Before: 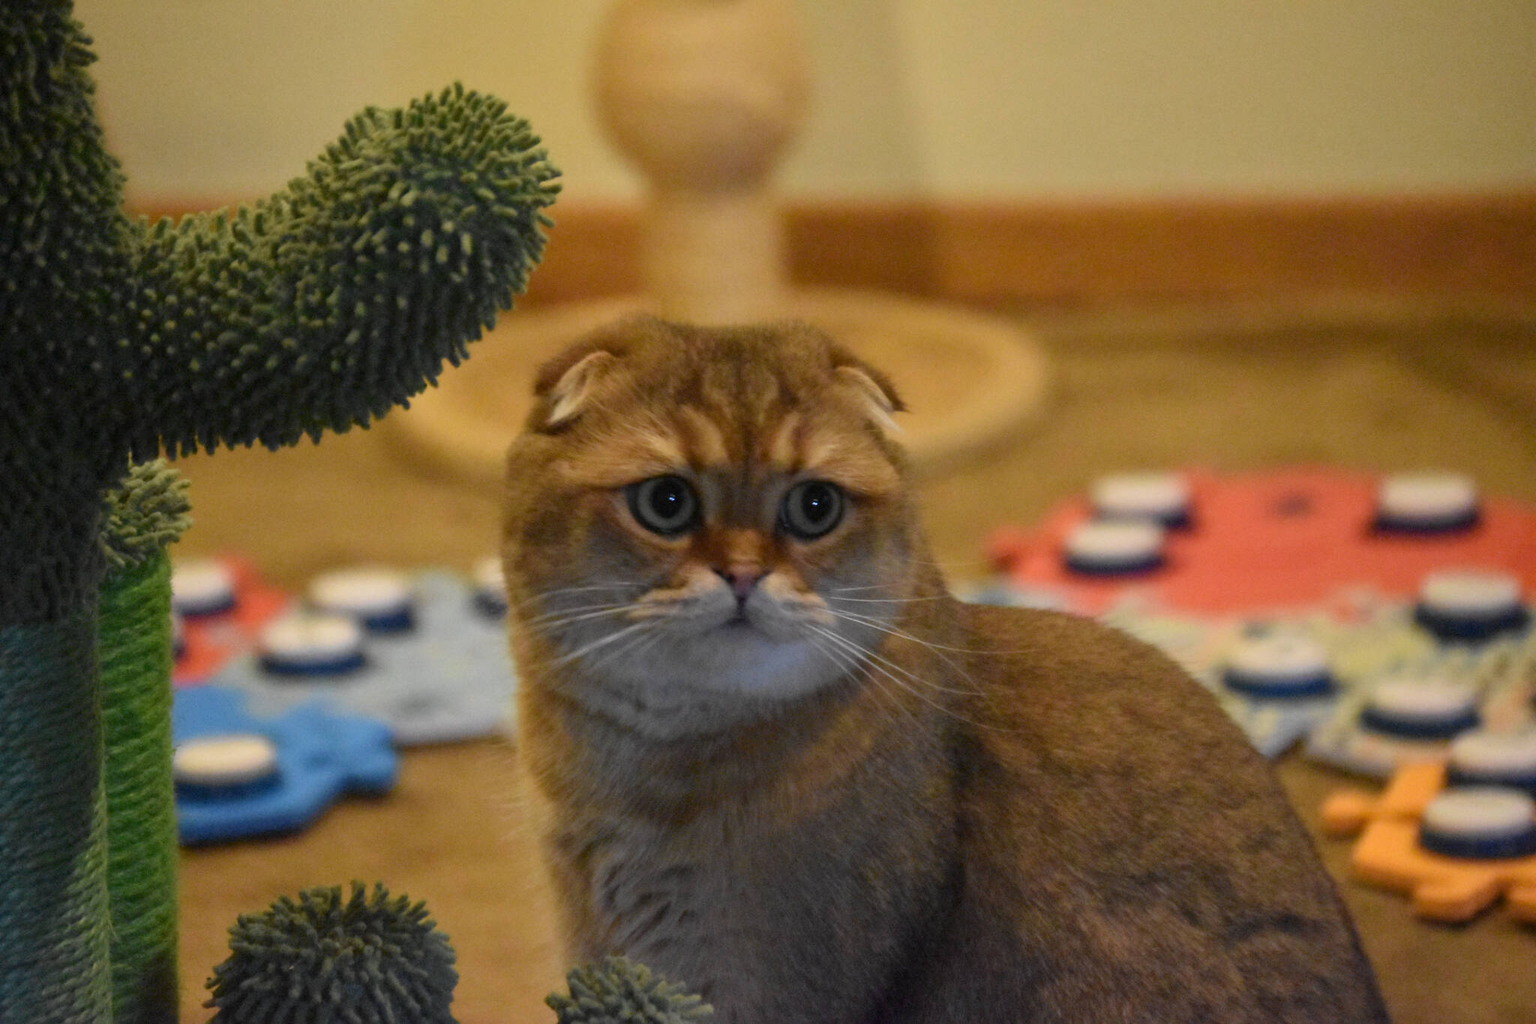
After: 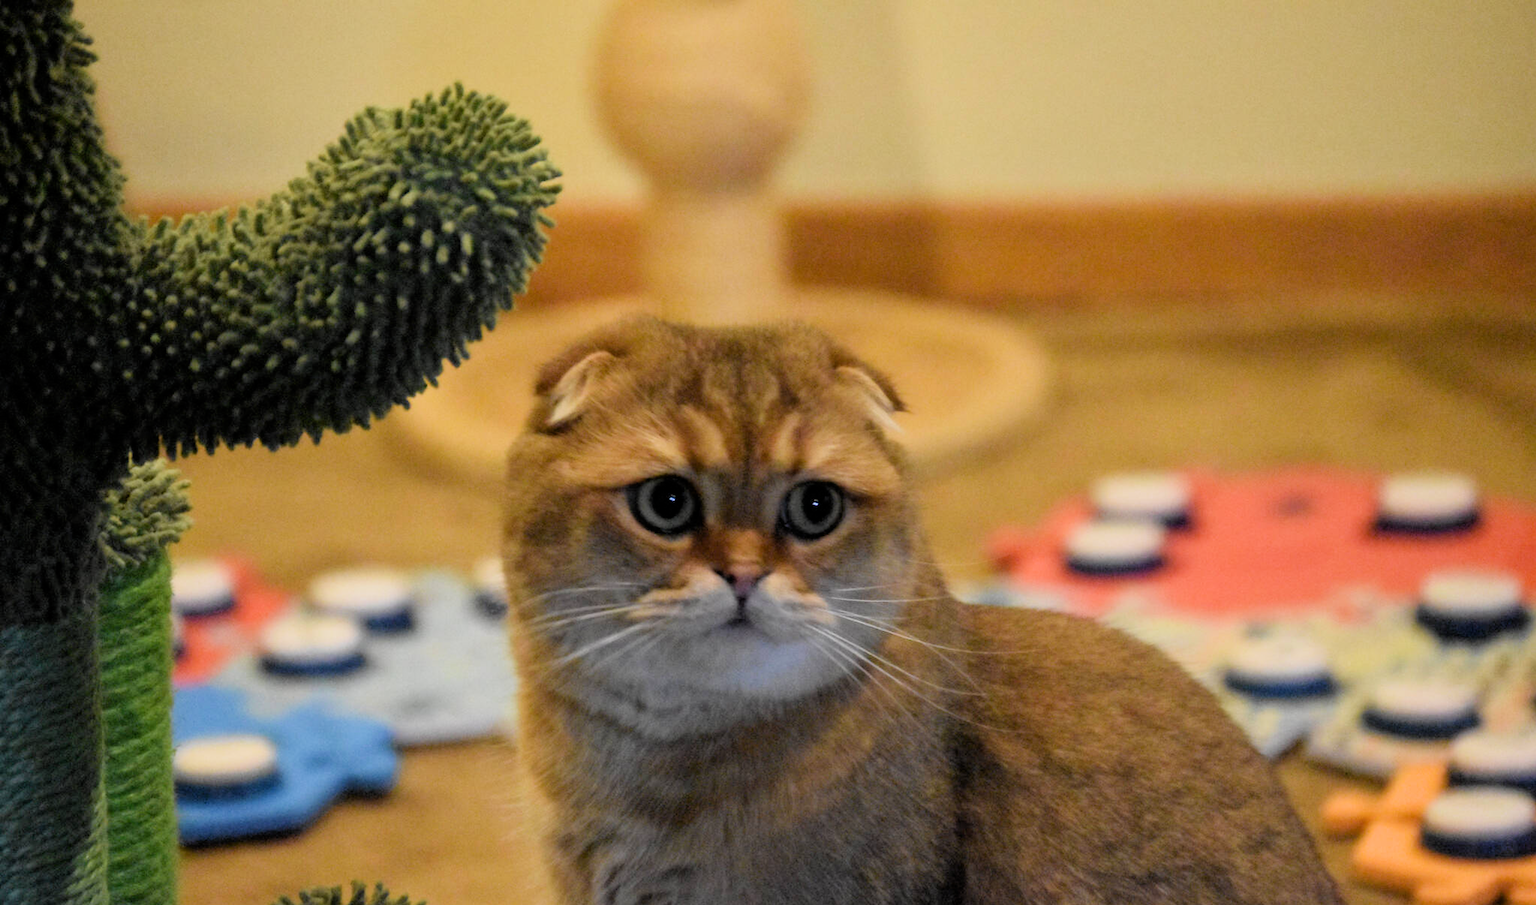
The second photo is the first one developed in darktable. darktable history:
filmic rgb: black relative exposure -7.74 EV, white relative exposure 4.39 EV, target black luminance 0%, hardness 3.76, latitude 50.67%, contrast 1.072, highlights saturation mix 9.32%, shadows ↔ highlights balance -0.213%, iterations of high-quality reconstruction 10
exposure: exposure 0.645 EV, compensate exposure bias true, compensate highlight preservation false
crop and rotate: top 0%, bottom 11.524%
